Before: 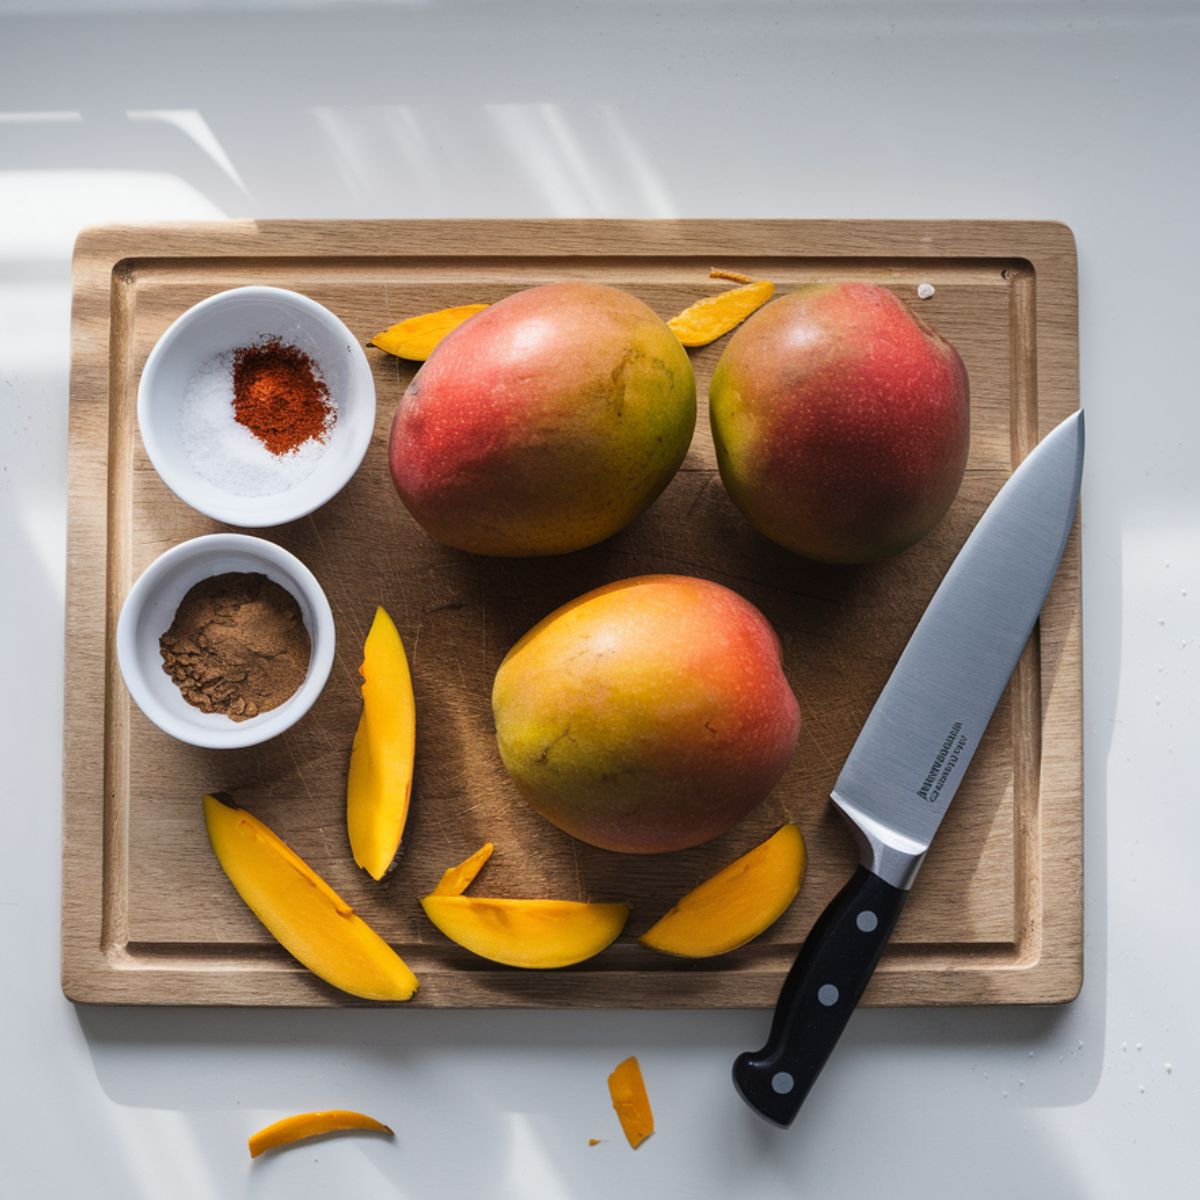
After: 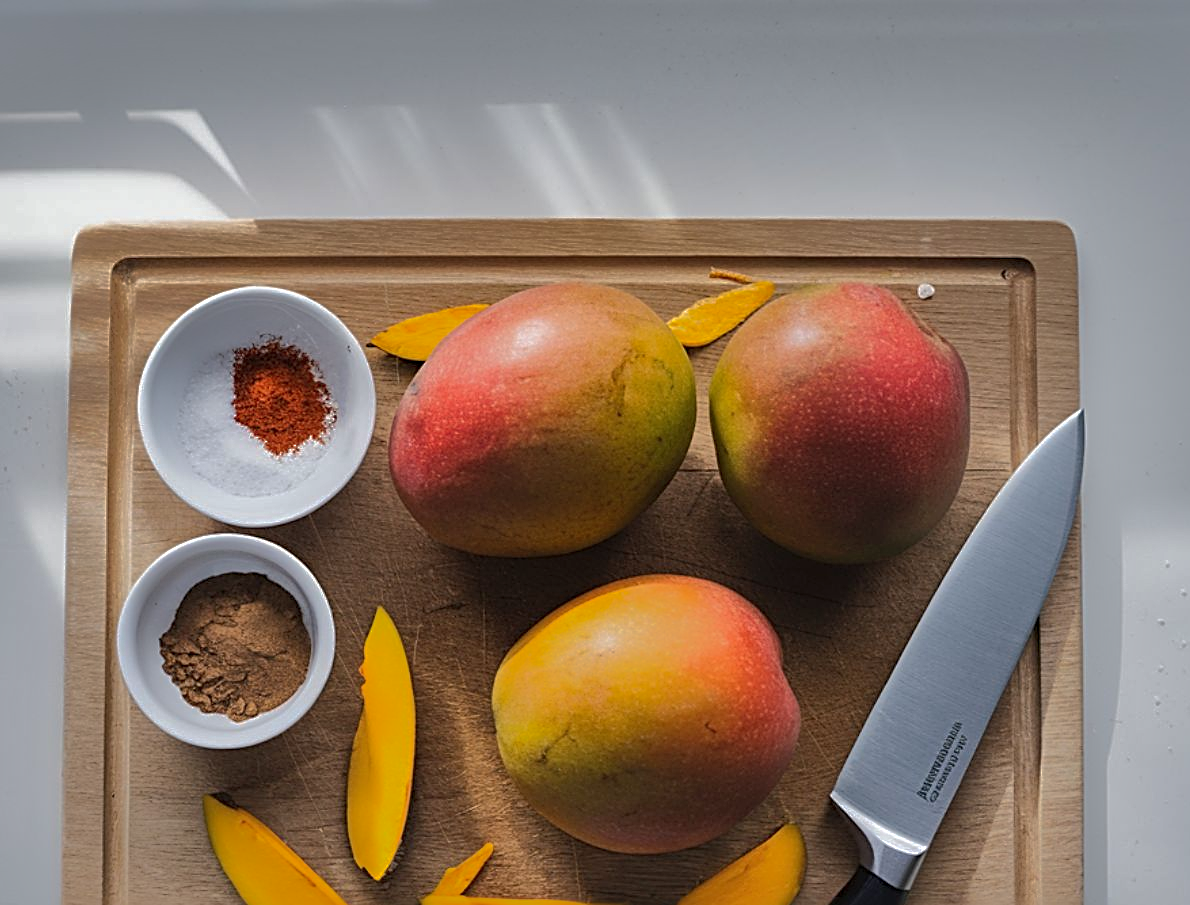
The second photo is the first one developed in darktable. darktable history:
crop: bottom 24.527%
color calibration: illuminant same as pipeline (D50), adaptation XYZ, x 0.346, y 0.359, temperature 5012.14 K
sharpen: radius 2.81, amount 0.712
shadows and highlights: shadows 38.71, highlights -75.03
